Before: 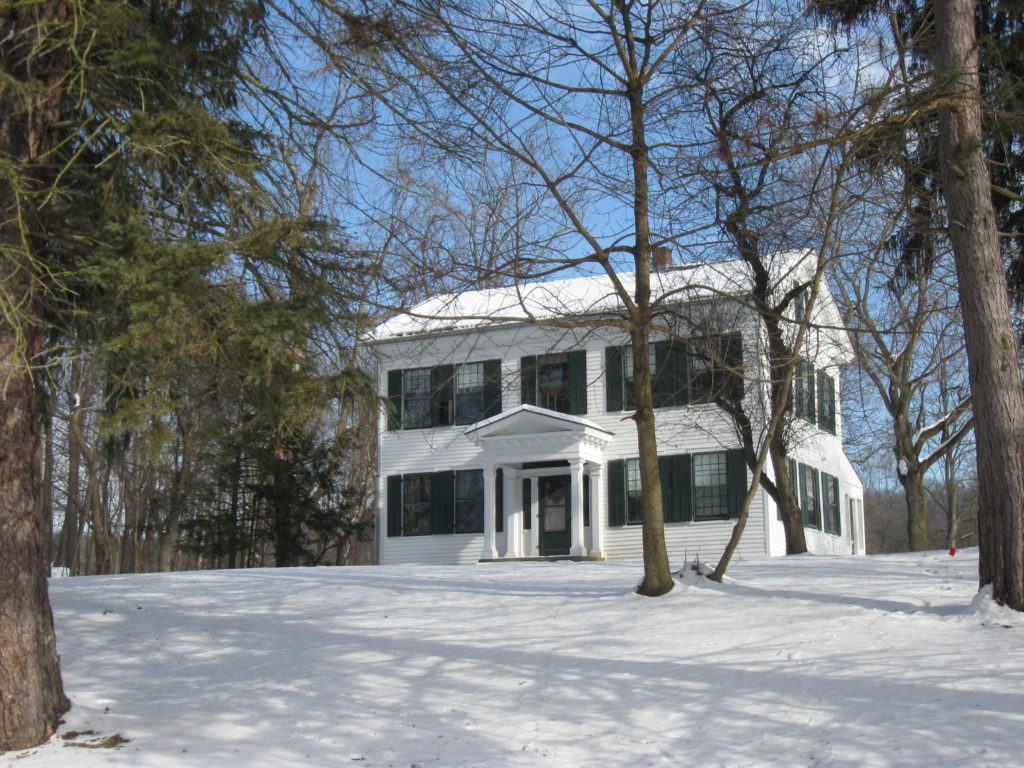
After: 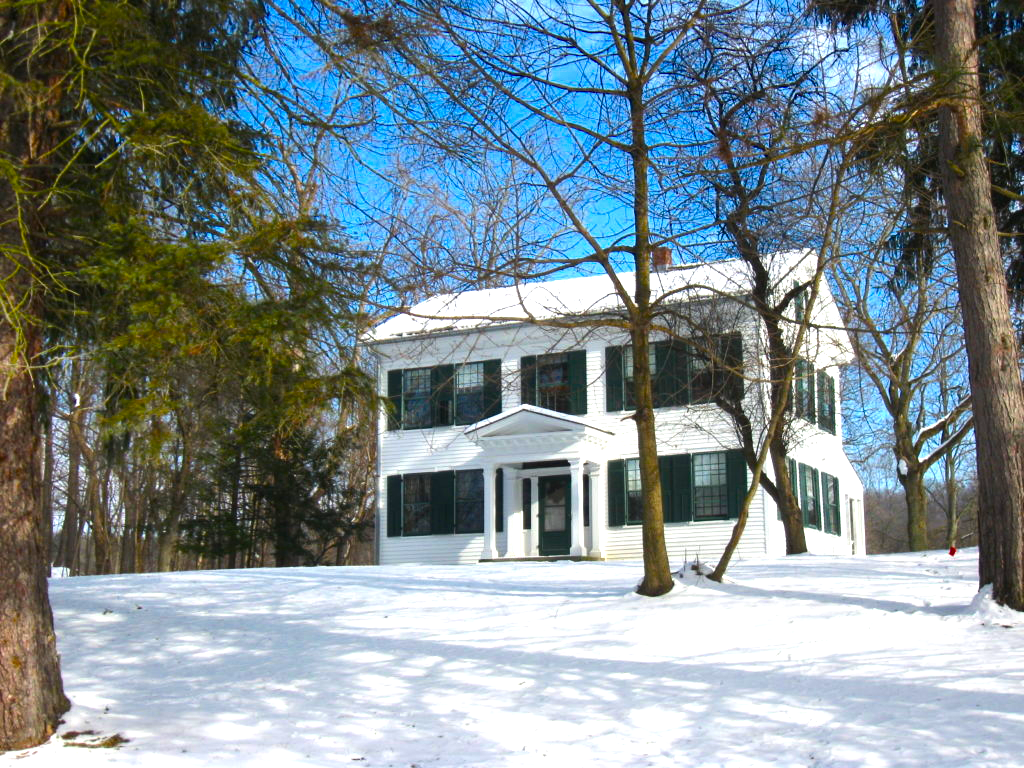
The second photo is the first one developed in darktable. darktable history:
color balance rgb: linear chroma grading › shadows 10.302%, linear chroma grading › highlights 9.176%, linear chroma grading › global chroma 15.25%, linear chroma grading › mid-tones 14.803%, perceptual saturation grading › global saturation 25.297%, perceptual brilliance grading › highlights 47.239%, perceptual brilliance grading › mid-tones 21.101%, perceptual brilliance grading › shadows -6.096%, global vibrance 7.215%, saturation formula JzAzBz (2021)
